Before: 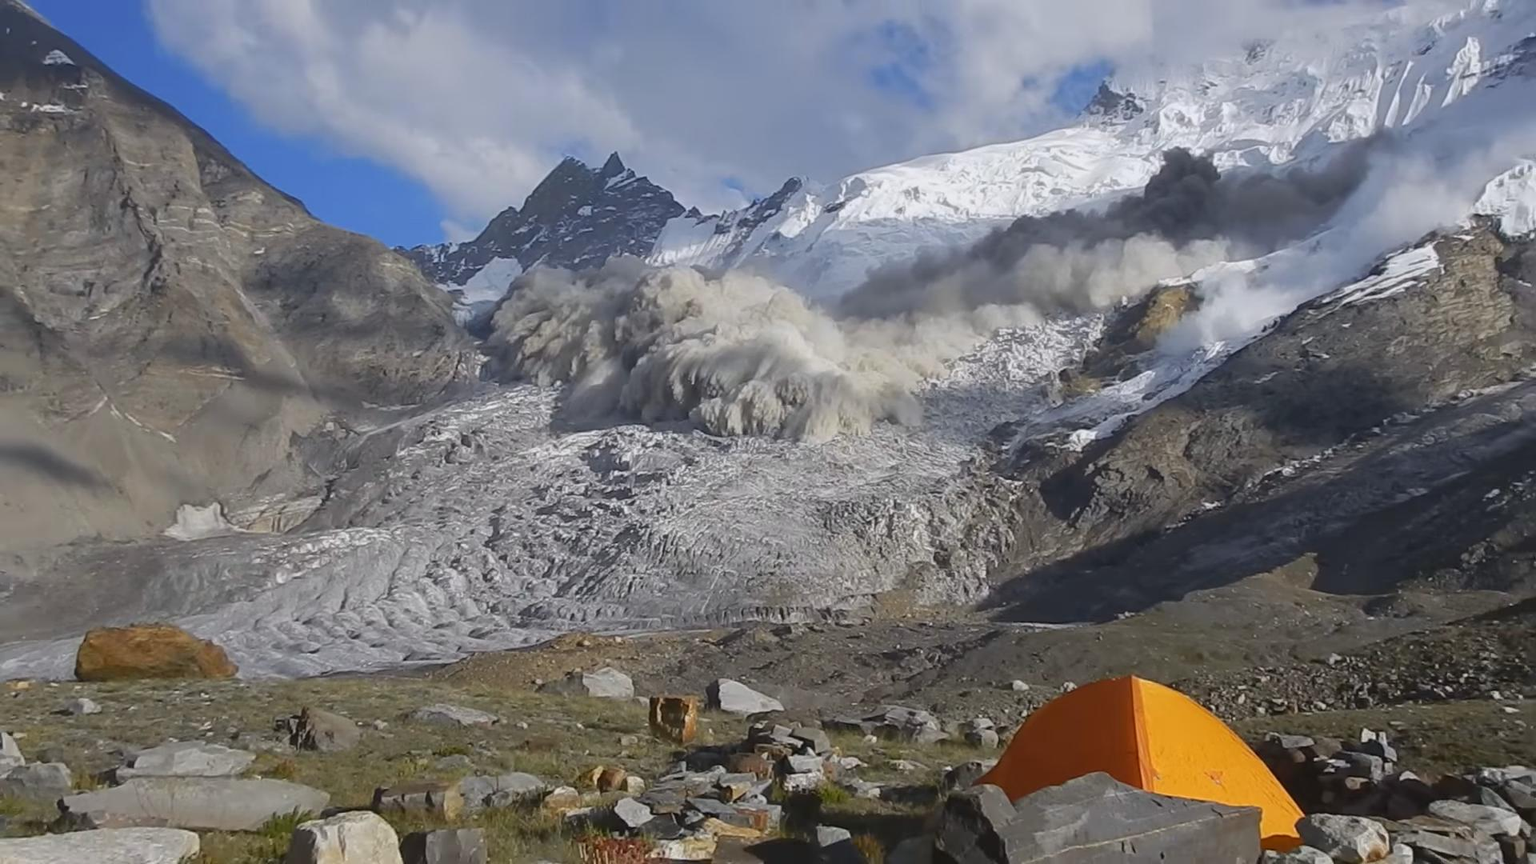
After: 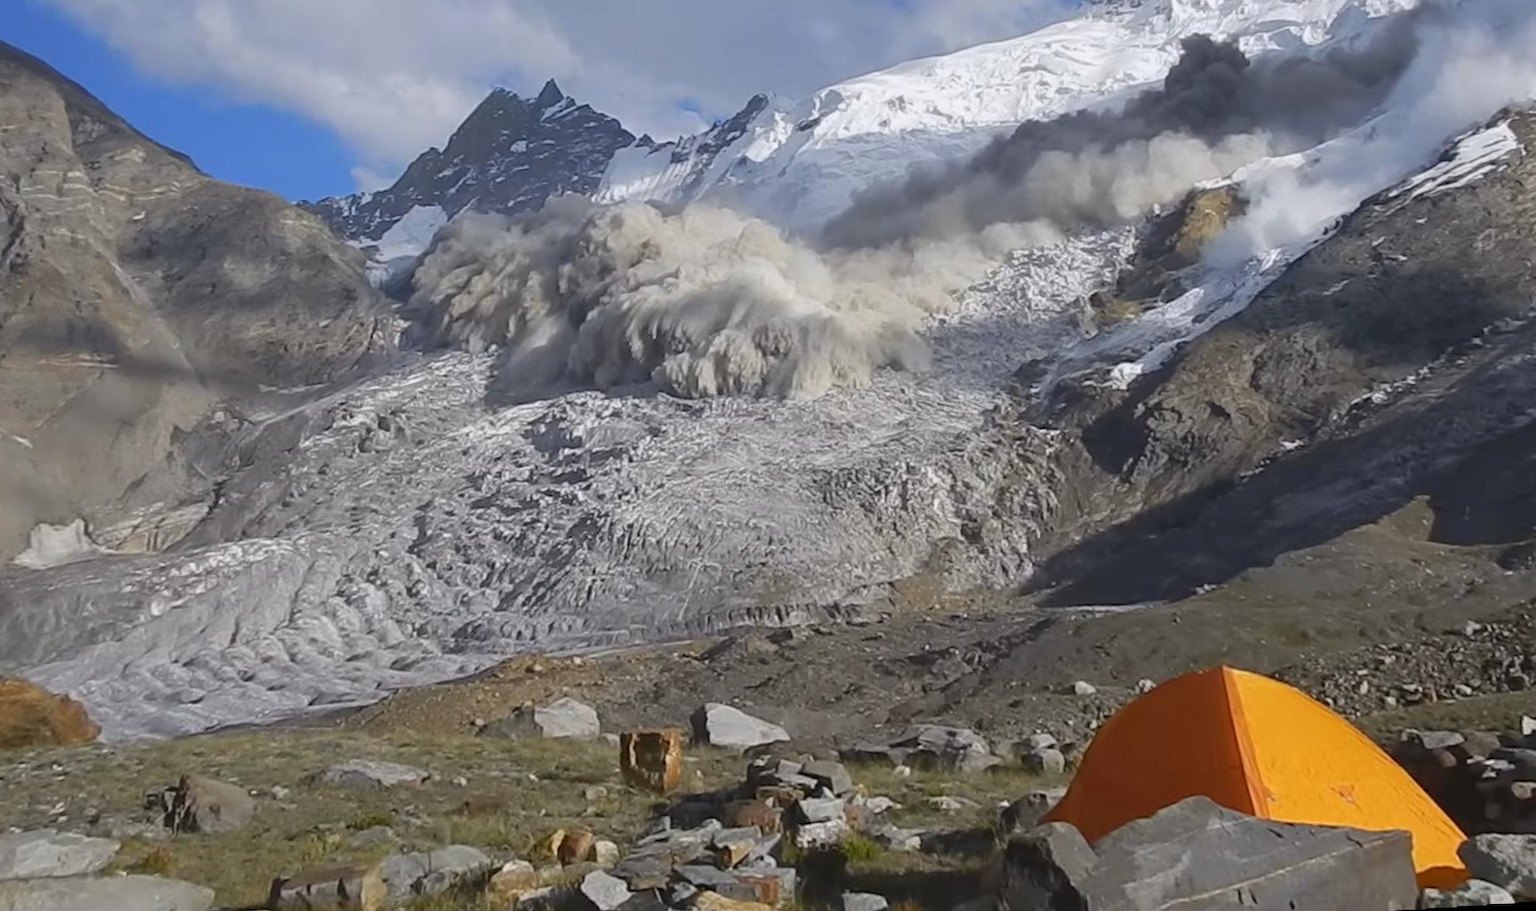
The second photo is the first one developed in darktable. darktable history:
exposure: exposure 0.078 EV, compensate highlight preservation false
rotate and perspective: rotation -1.68°, lens shift (vertical) -0.146, crop left 0.049, crop right 0.912, crop top 0.032, crop bottom 0.96
crop and rotate: angle 1.96°, left 5.673%, top 5.673%
